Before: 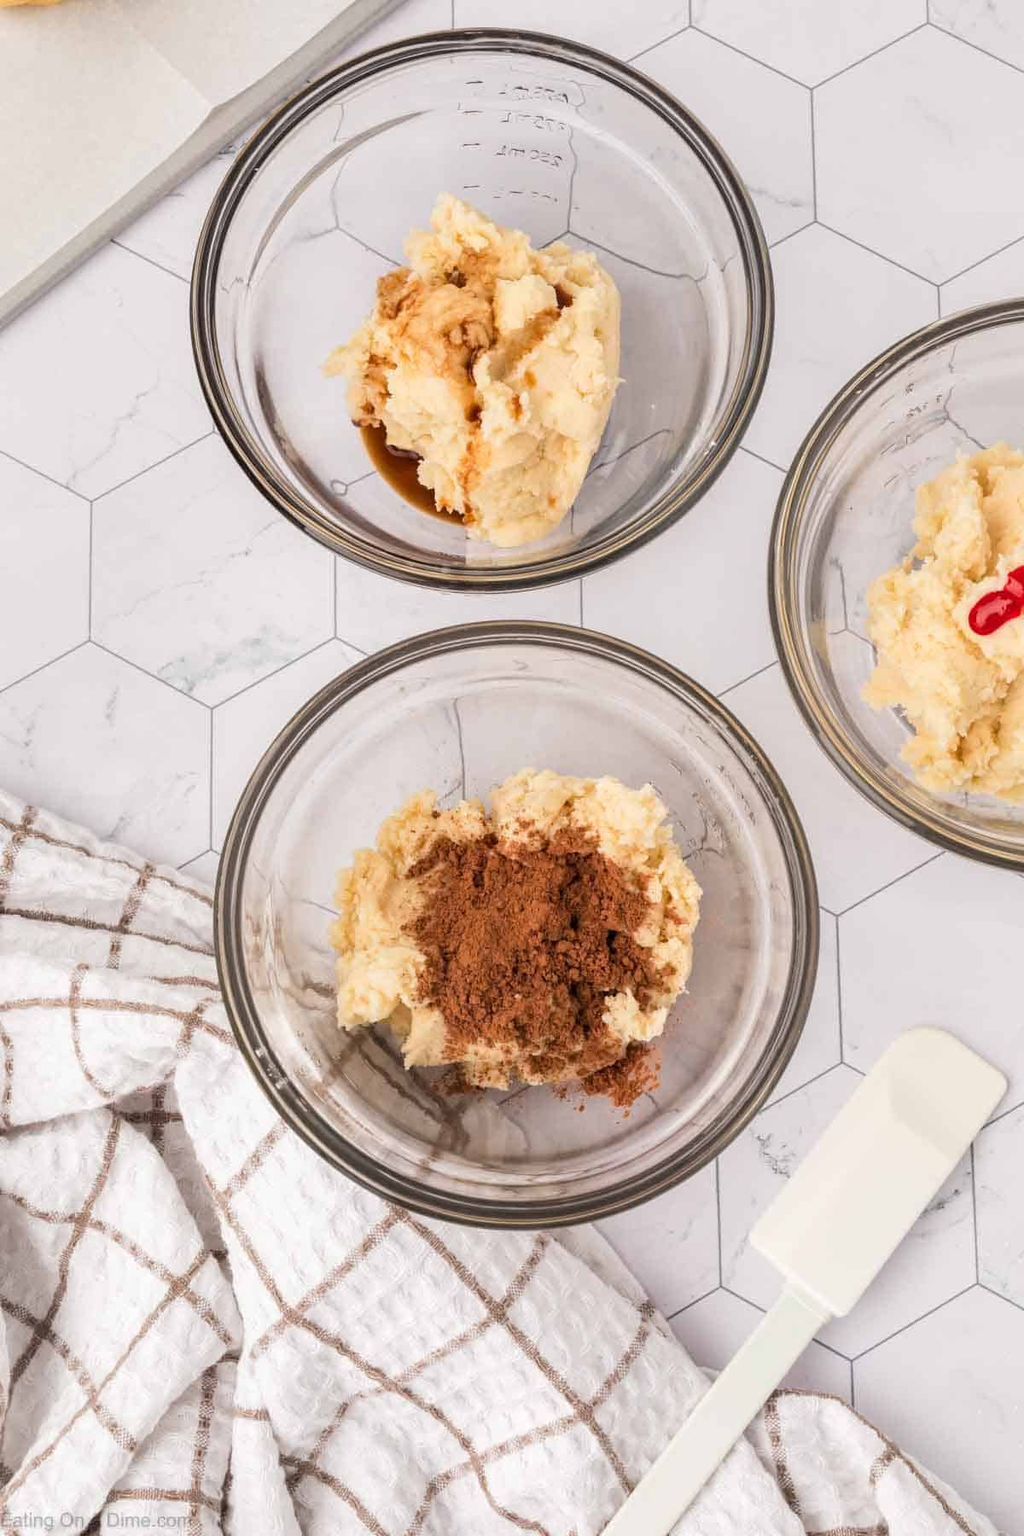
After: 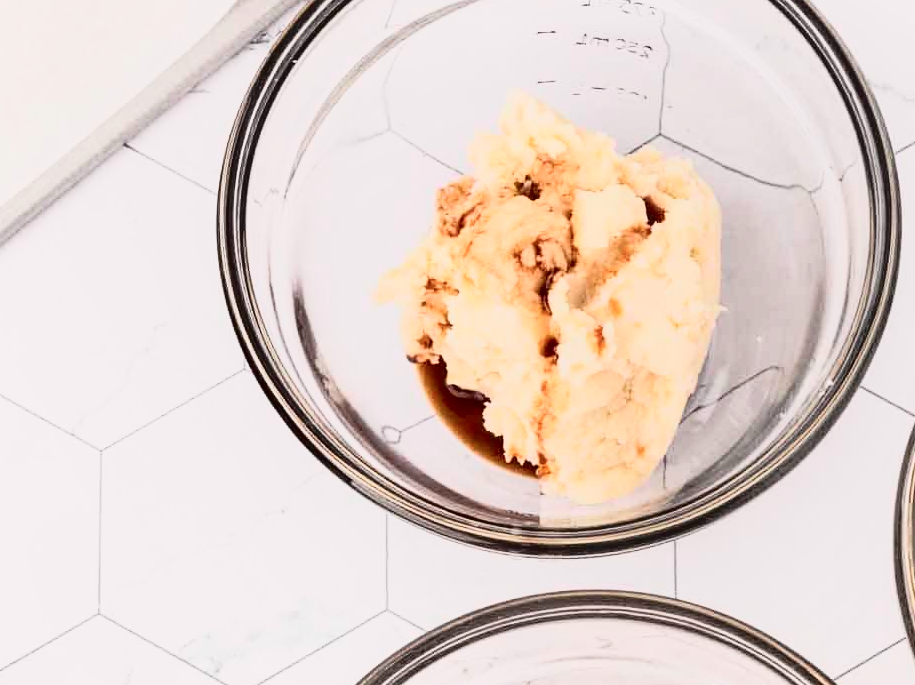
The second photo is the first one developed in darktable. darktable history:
shadows and highlights: shadows -62.32, white point adjustment -5.22, highlights 61.59
crop: left 0.579%, top 7.627%, right 23.167%, bottom 54.275%
tone curve: curves: ch0 [(0, 0.032) (0.094, 0.08) (0.265, 0.208) (0.41, 0.417) (0.498, 0.496) (0.638, 0.673) (0.819, 0.841) (0.96, 0.899)]; ch1 [(0, 0) (0.161, 0.092) (0.37, 0.302) (0.417, 0.434) (0.495, 0.498) (0.576, 0.589) (0.725, 0.765) (1, 1)]; ch2 [(0, 0) (0.352, 0.403) (0.45, 0.469) (0.521, 0.515) (0.59, 0.579) (1, 1)], color space Lab, independent channels, preserve colors none
